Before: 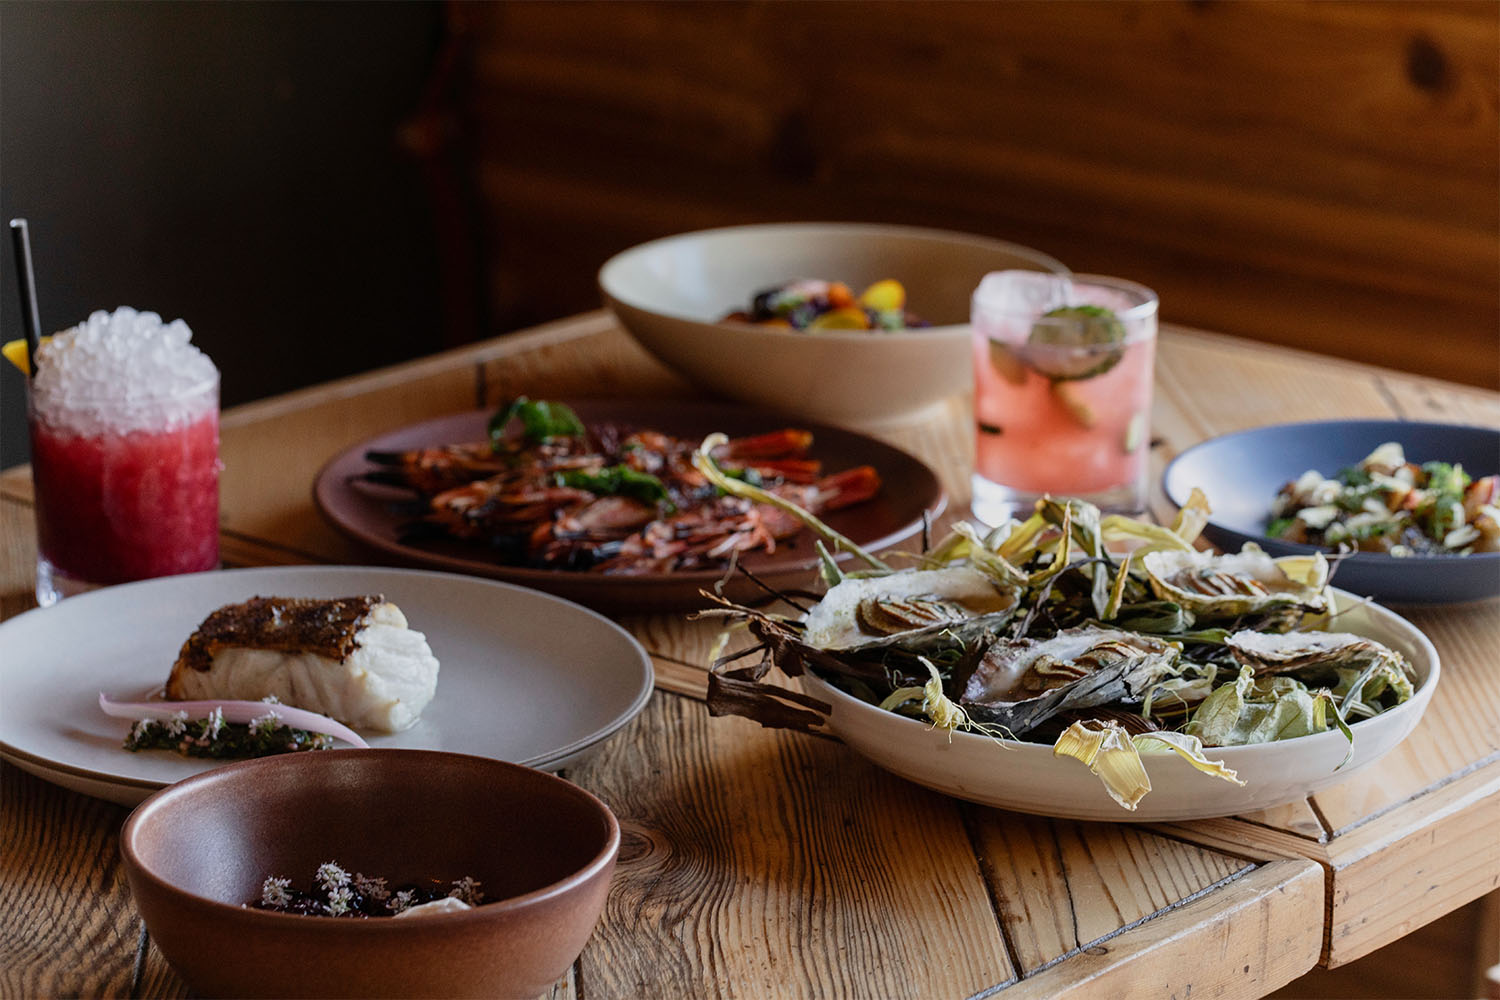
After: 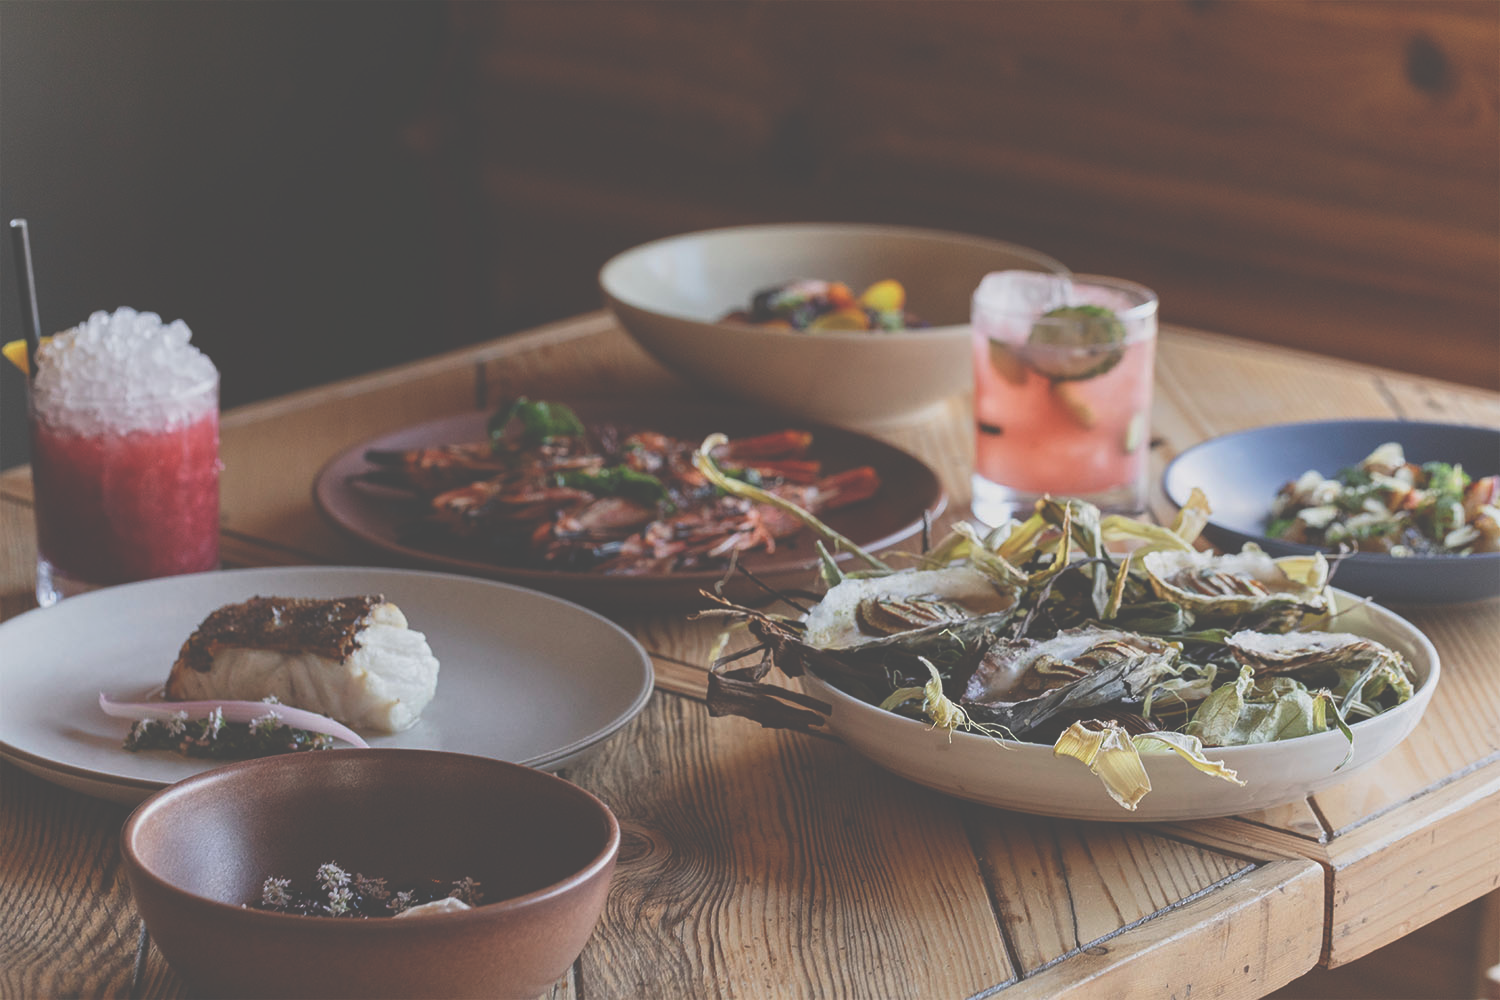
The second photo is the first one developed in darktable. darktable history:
exposure: black level correction -0.063, exposure -0.05 EV, compensate highlight preservation false
